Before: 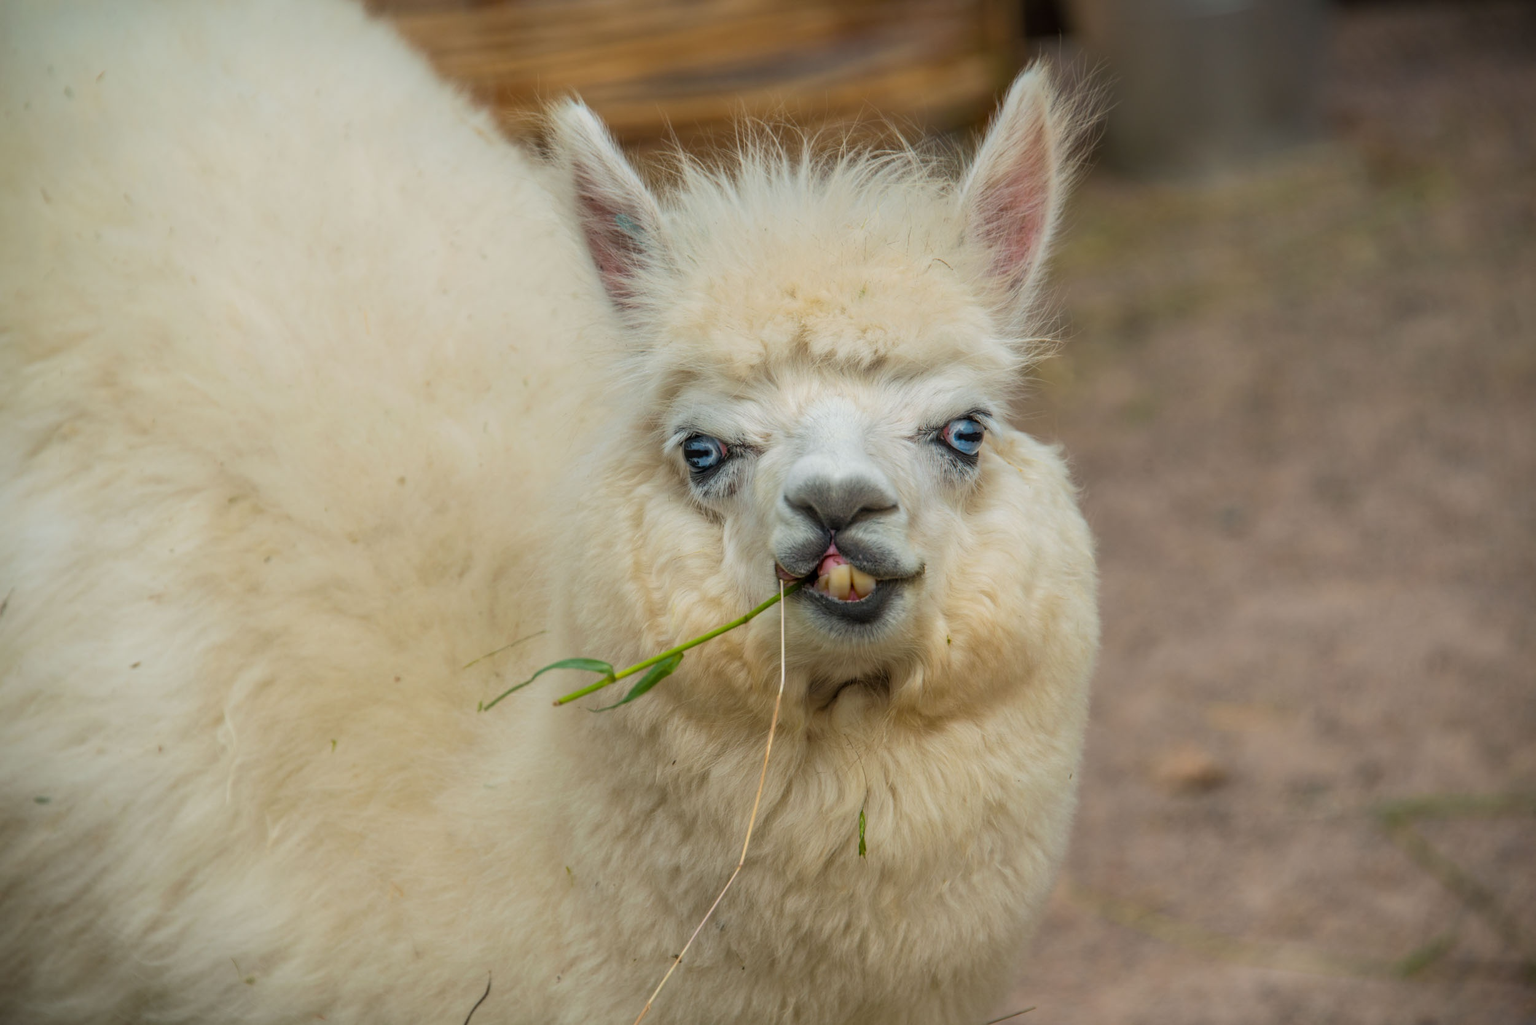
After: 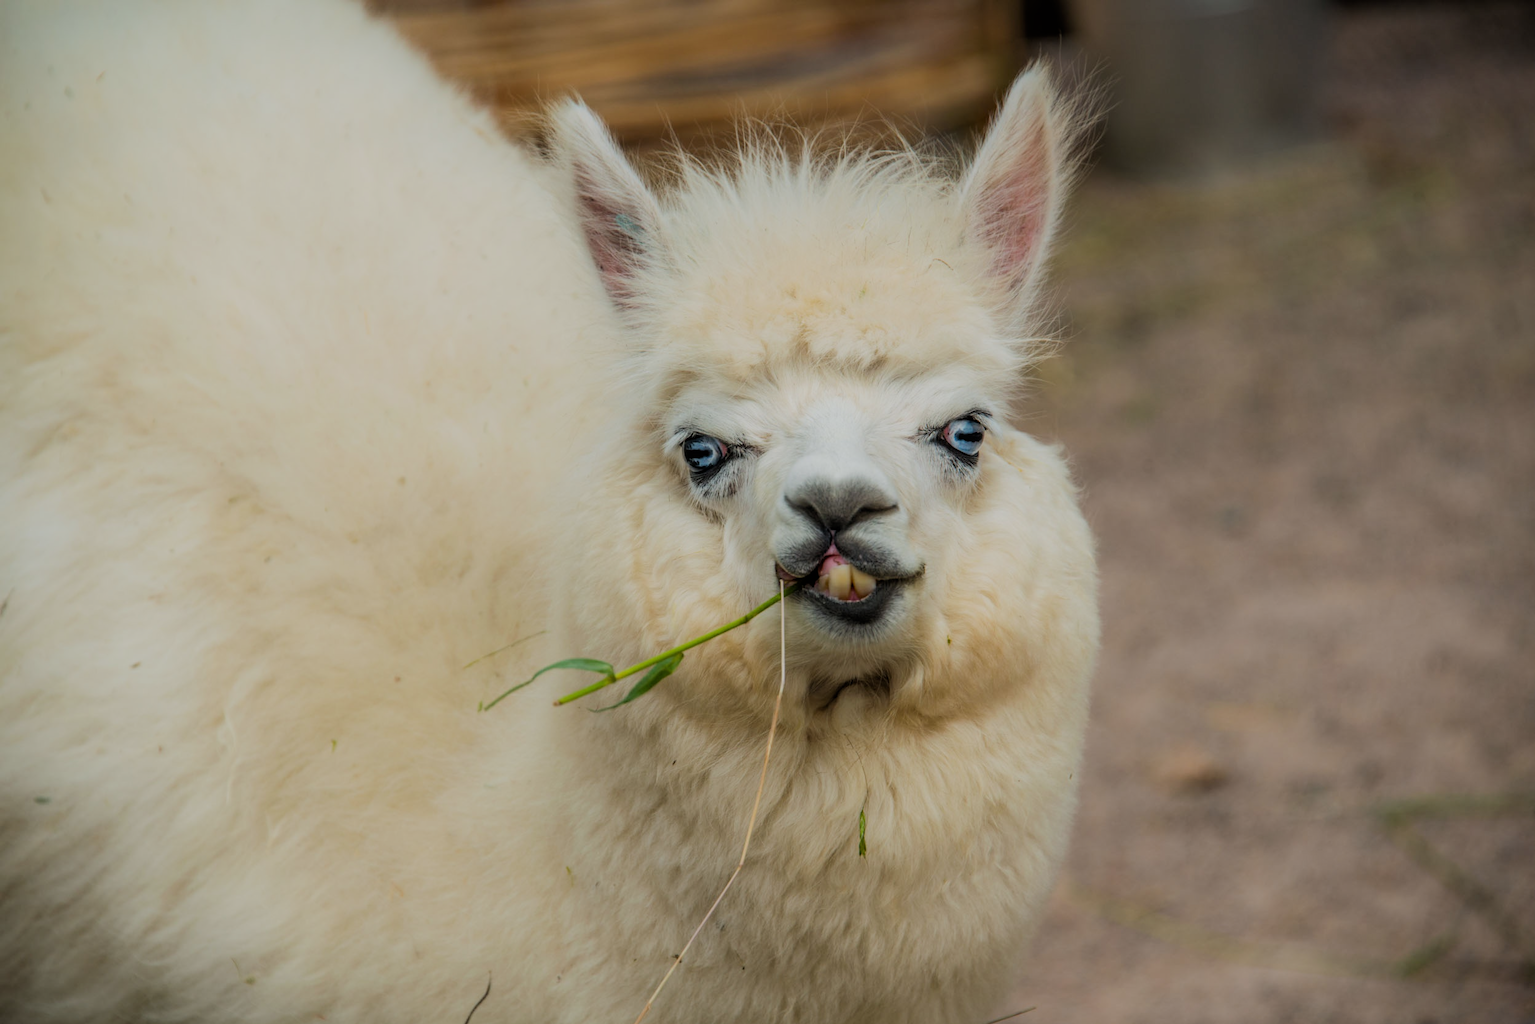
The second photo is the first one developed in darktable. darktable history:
filmic rgb: black relative exposure -7.17 EV, white relative exposure 5.36 EV, hardness 3.02
tone equalizer: -8 EV -0.001 EV, -7 EV 0.001 EV, -6 EV -0.002 EV, -5 EV -0.007 EV, -4 EV -0.06 EV, -3 EV -0.2 EV, -2 EV -0.239 EV, -1 EV 0.099 EV, +0 EV 0.299 EV
